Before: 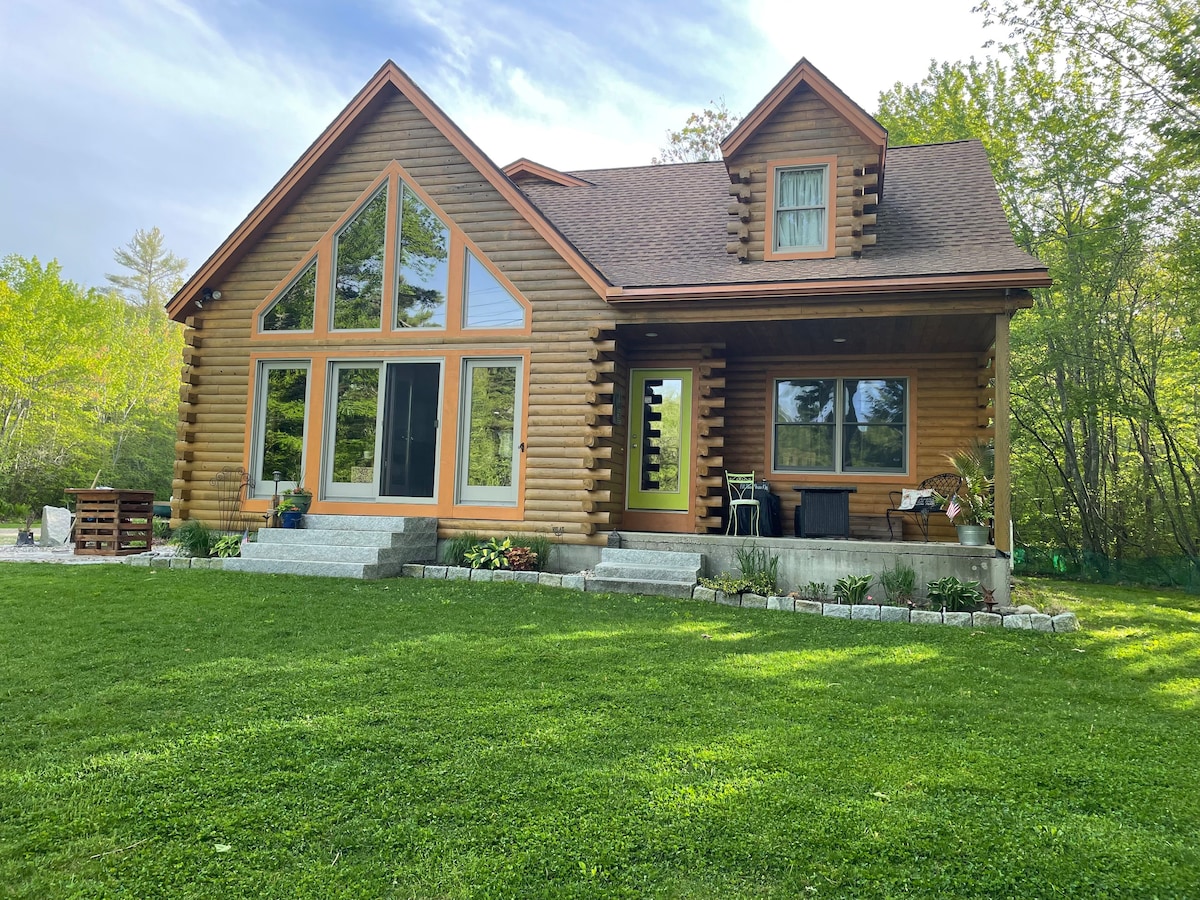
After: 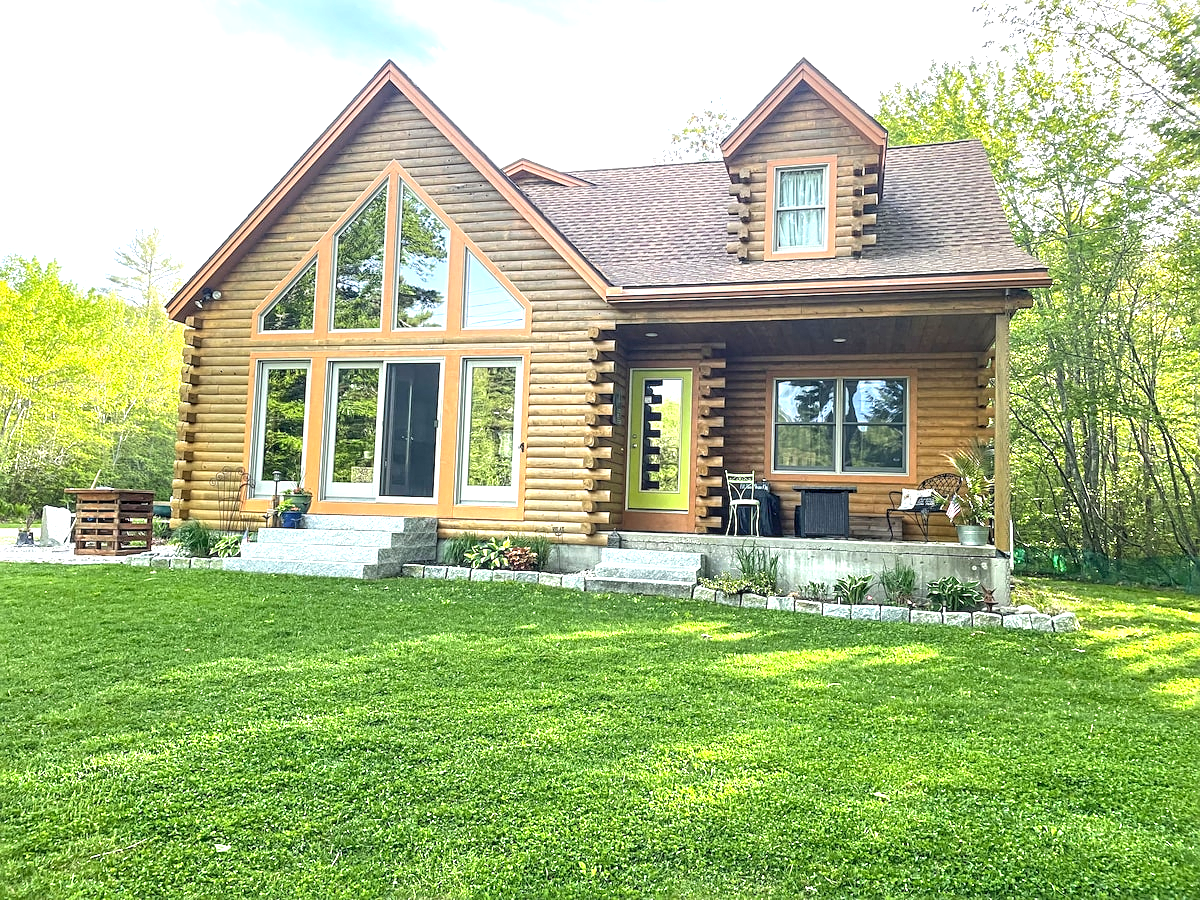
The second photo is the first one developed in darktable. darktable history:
exposure: black level correction 0, exposure 1.1 EV, compensate highlight preservation false
local contrast: on, module defaults
sharpen: on, module defaults
levels: mode automatic
